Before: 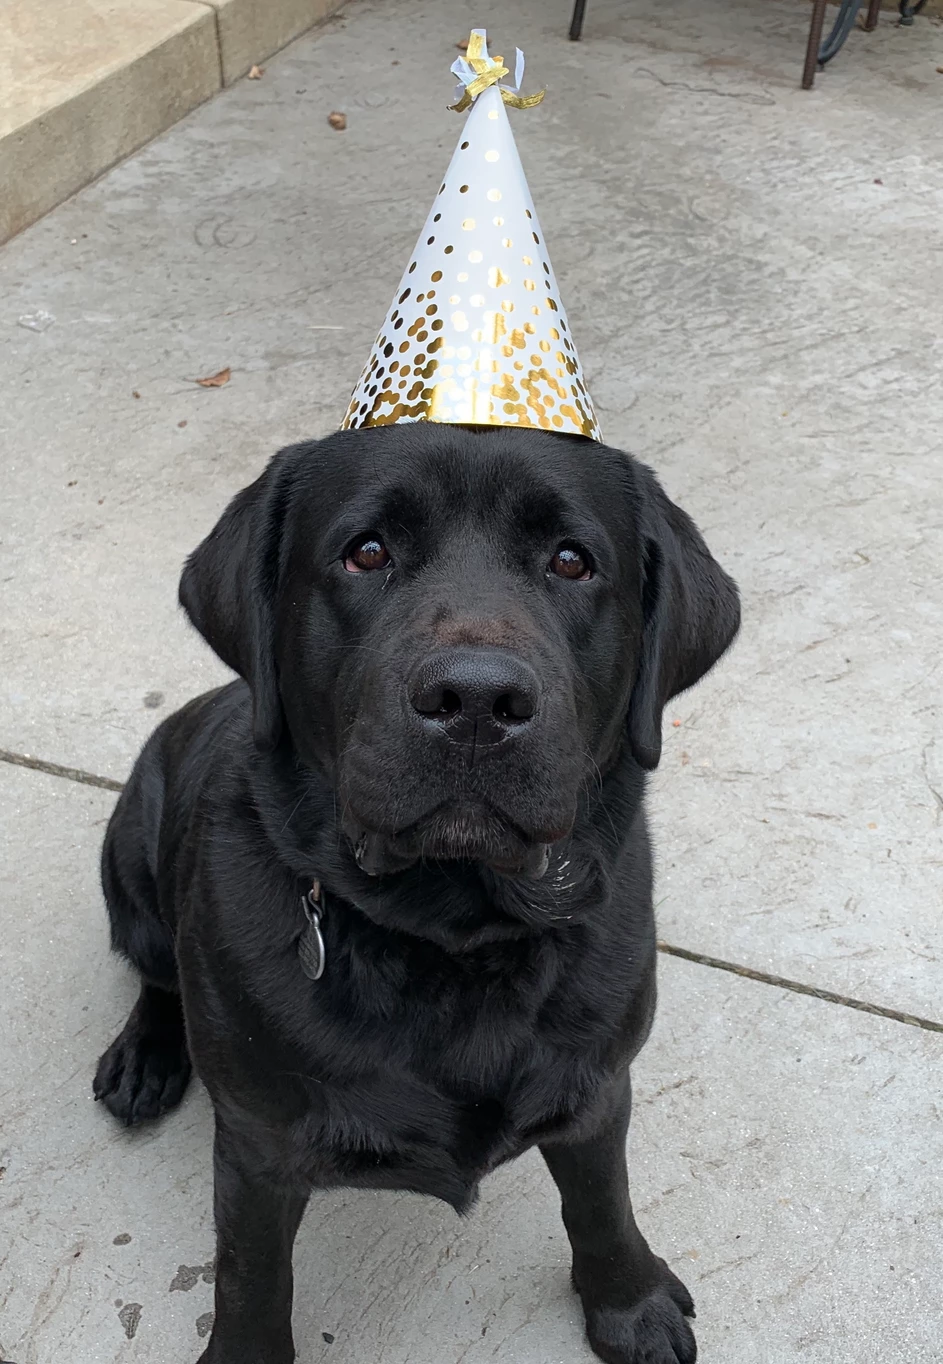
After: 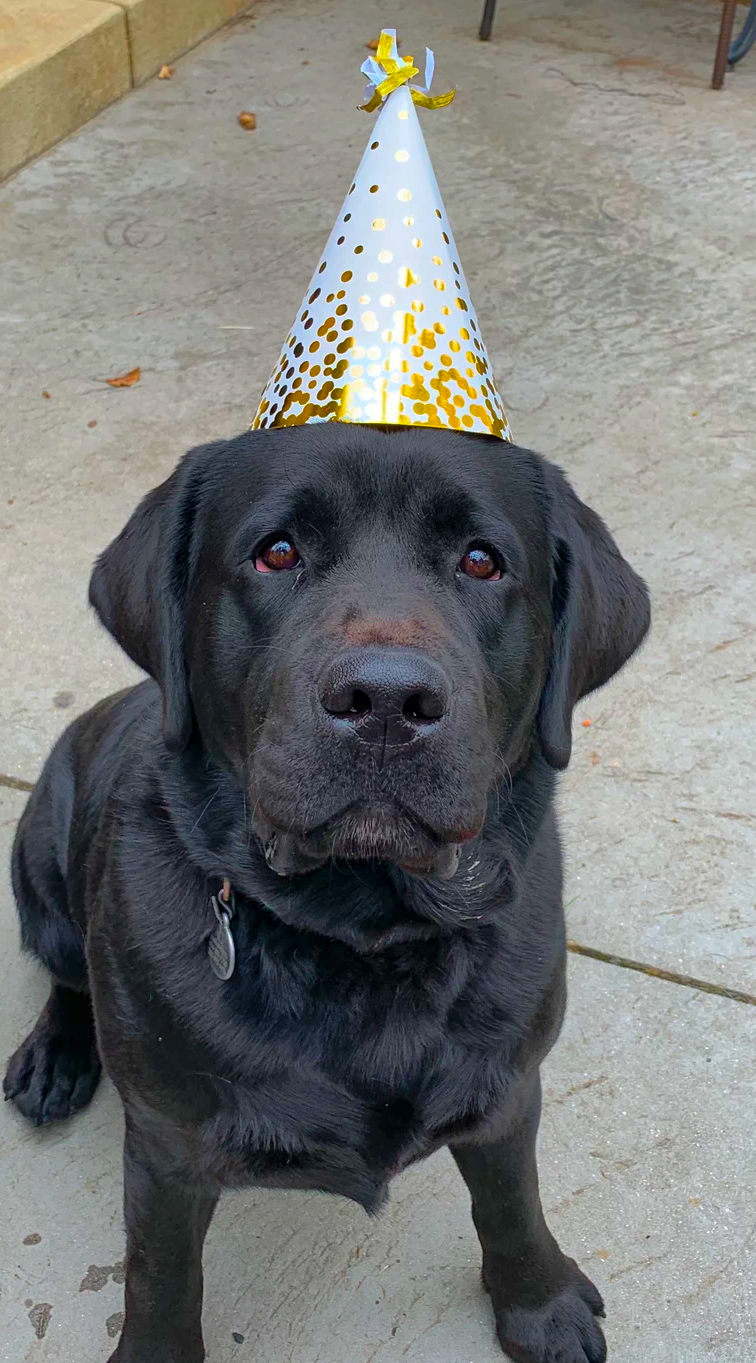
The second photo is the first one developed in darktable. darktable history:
crop and rotate: left 9.554%, right 10.183%
shadows and highlights: on, module defaults
color balance rgb: perceptual saturation grading › global saturation 63.847%, perceptual saturation grading › highlights 59.092%, perceptual saturation grading › mid-tones 49.873%, perceptual saturation grading › shadows 50.046%
